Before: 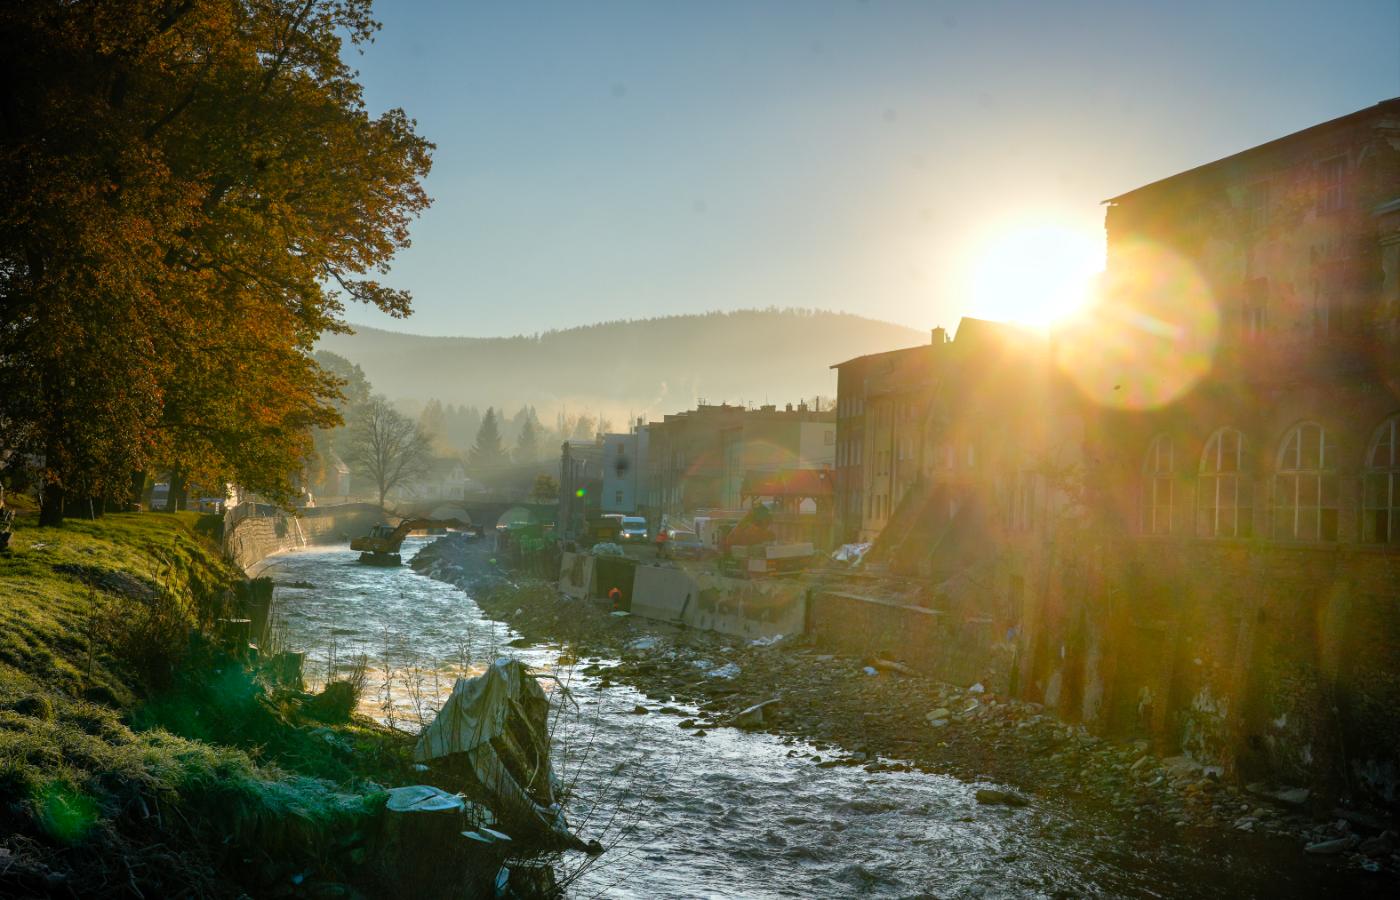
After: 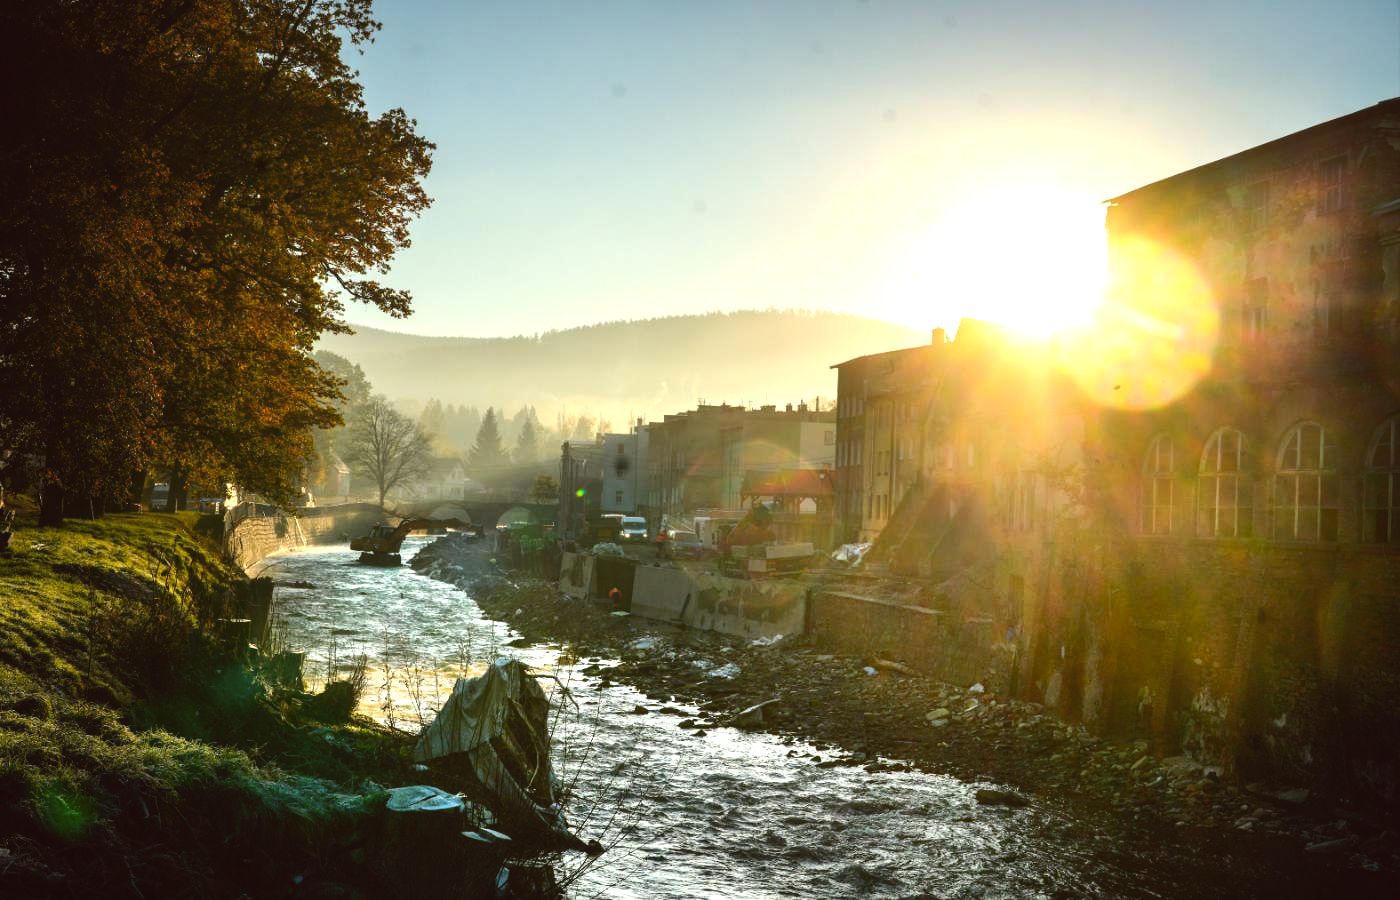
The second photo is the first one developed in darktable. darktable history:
exposure: compensate highlight preservation false
tone equalizer: -8 EV -1.08 EV, -7 EV -1.01 EV, -6 EV -0.867 EV, -5 EV -0.578 EV, -3 EV 0.578 EV, -2 EV 0.867 EV, -1 EV 1.01 EV, +0 EV 1.08 EV, edges refinement/feathering 500, mask exposure compensation -1.57 EV, preserve details no
color balance: lift [1.005, 1.002, 0.998, 0.998], gamma [1, 1.021, 1.02, 0.979], gain [0.923, 1.066, 1.056, 0.934]
